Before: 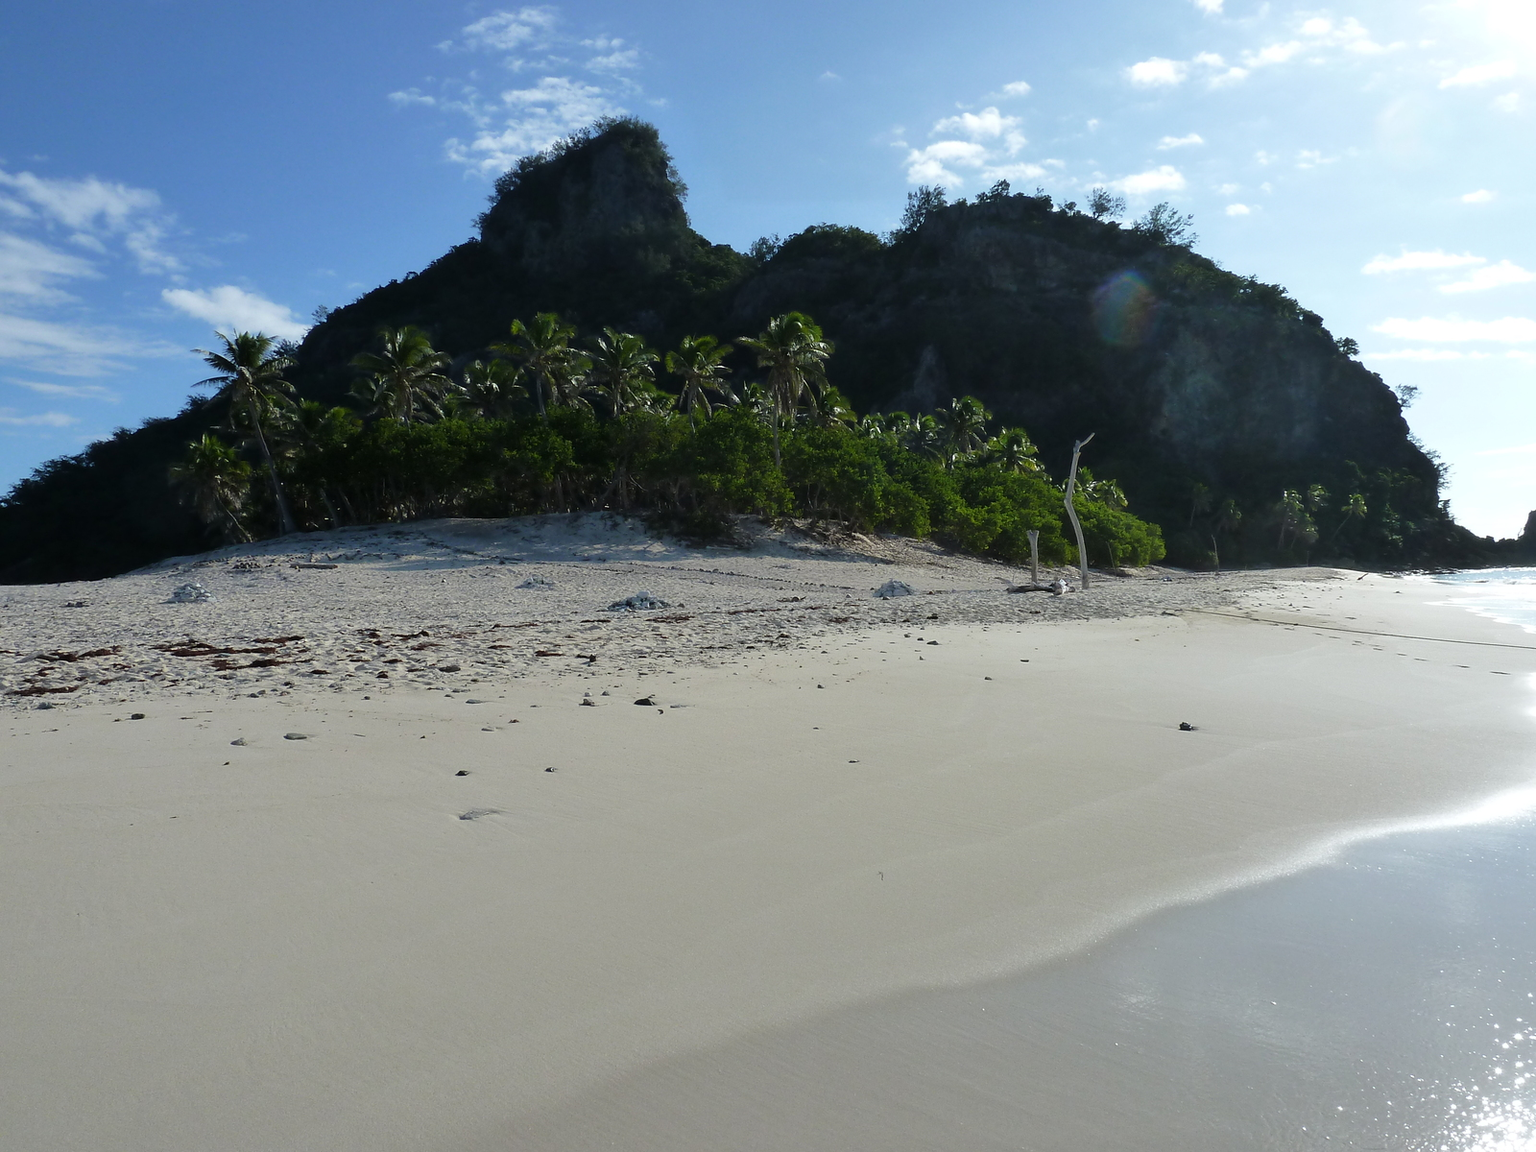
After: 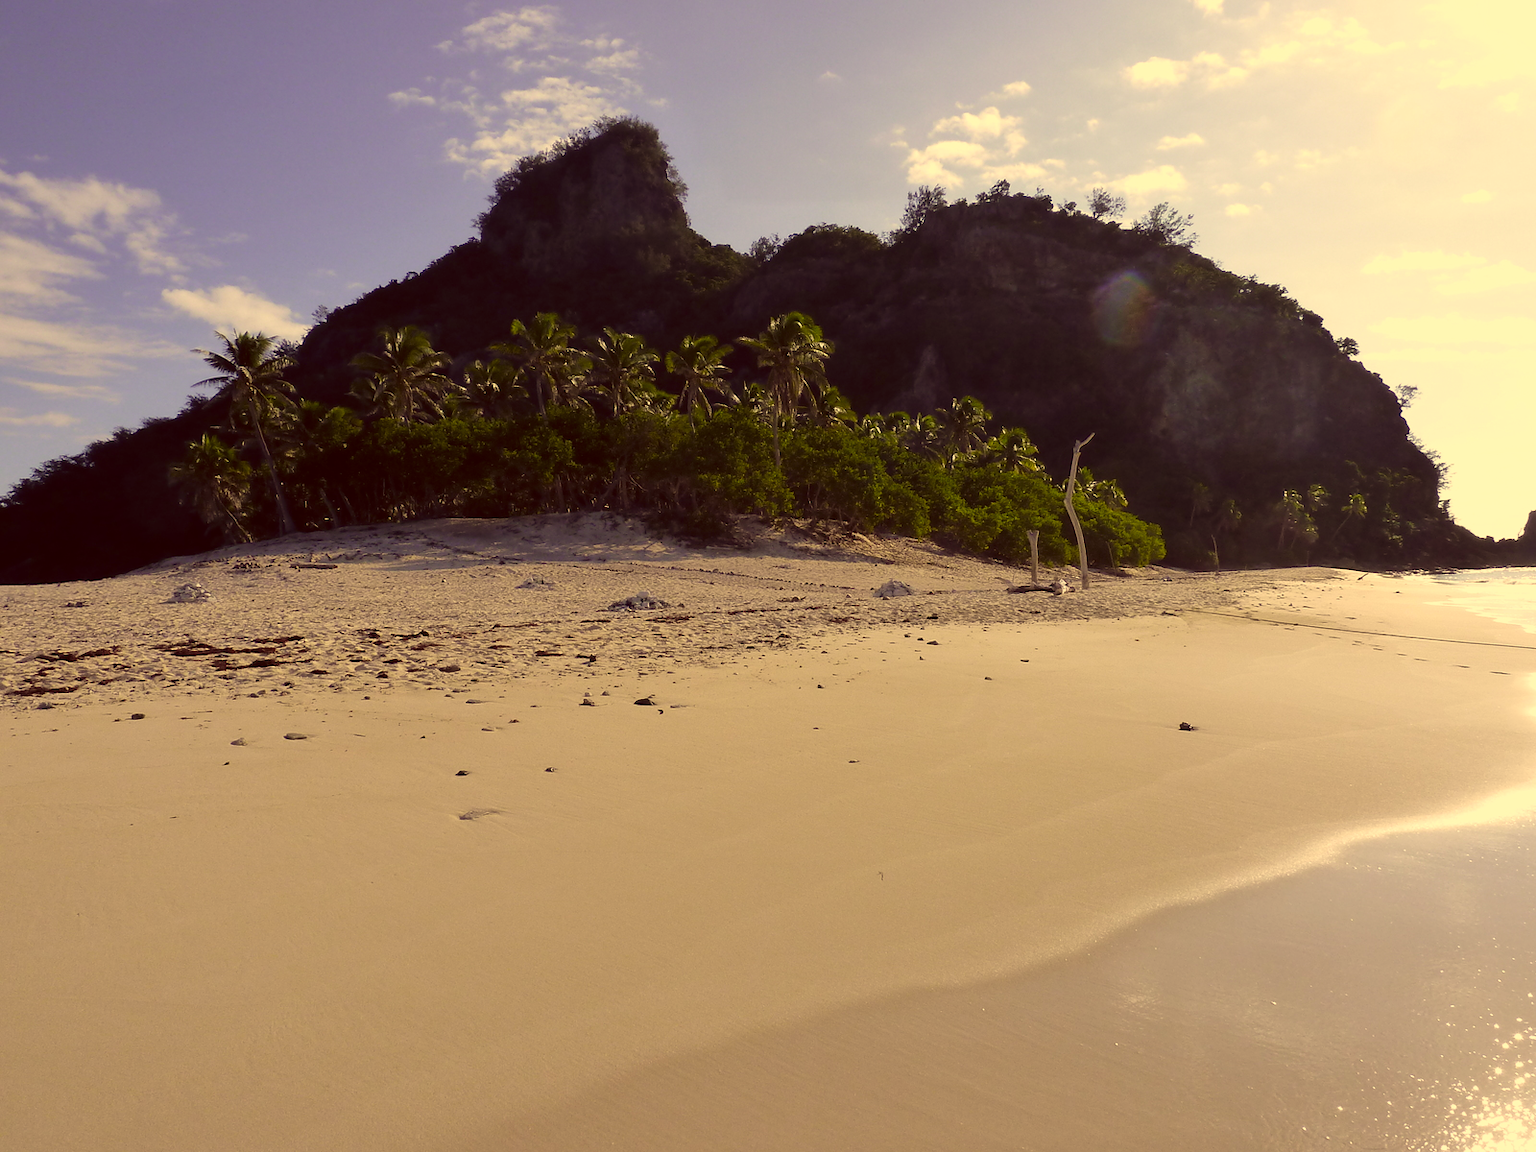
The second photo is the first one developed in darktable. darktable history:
color correction: highlights a* 9.82, highlights b* 38.75, shadows a* 14.55, shadows b* 3.61
